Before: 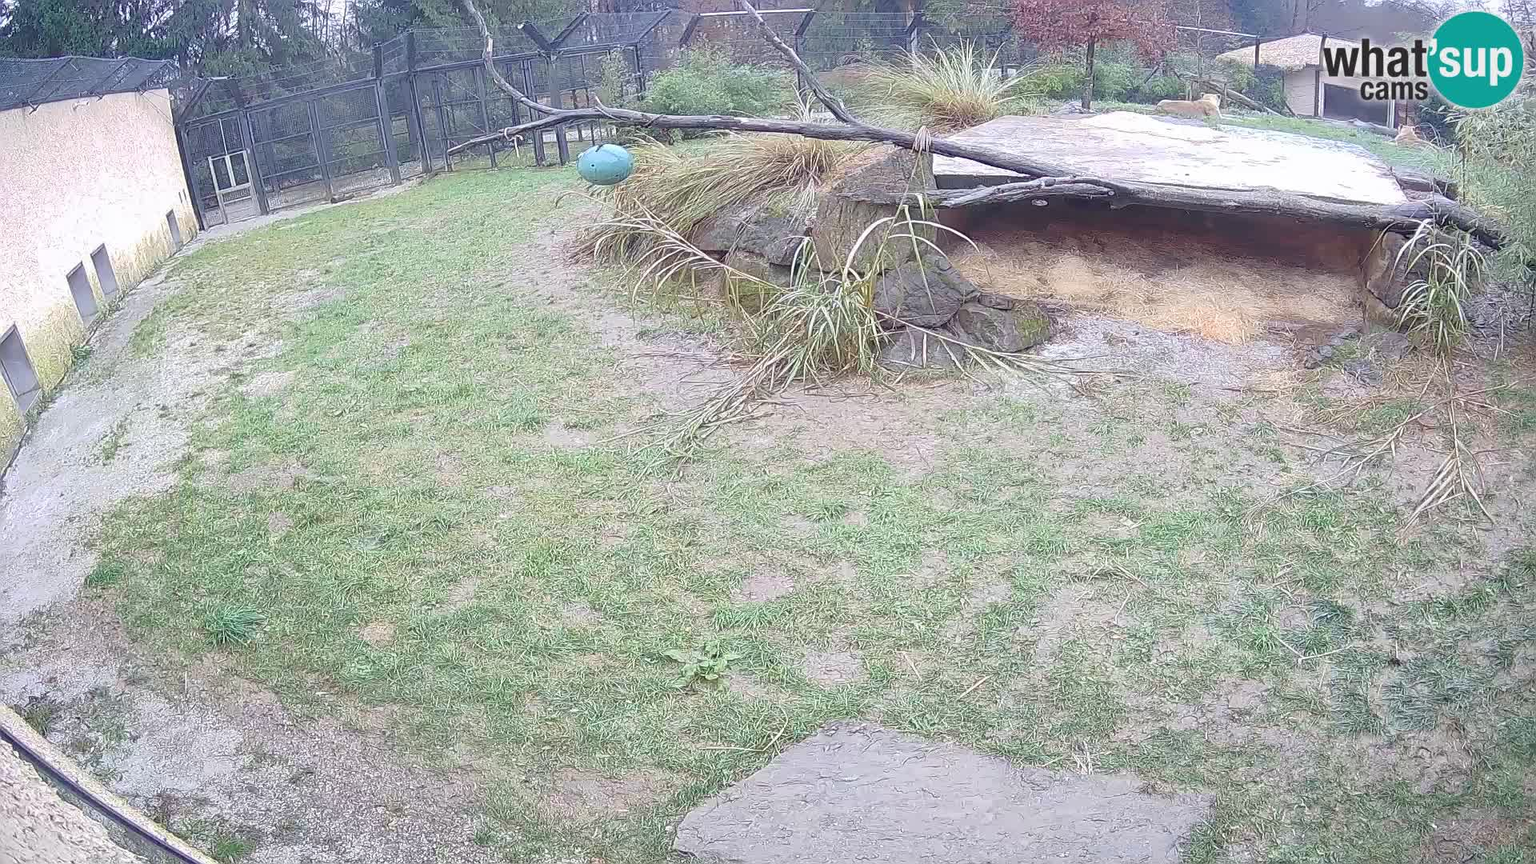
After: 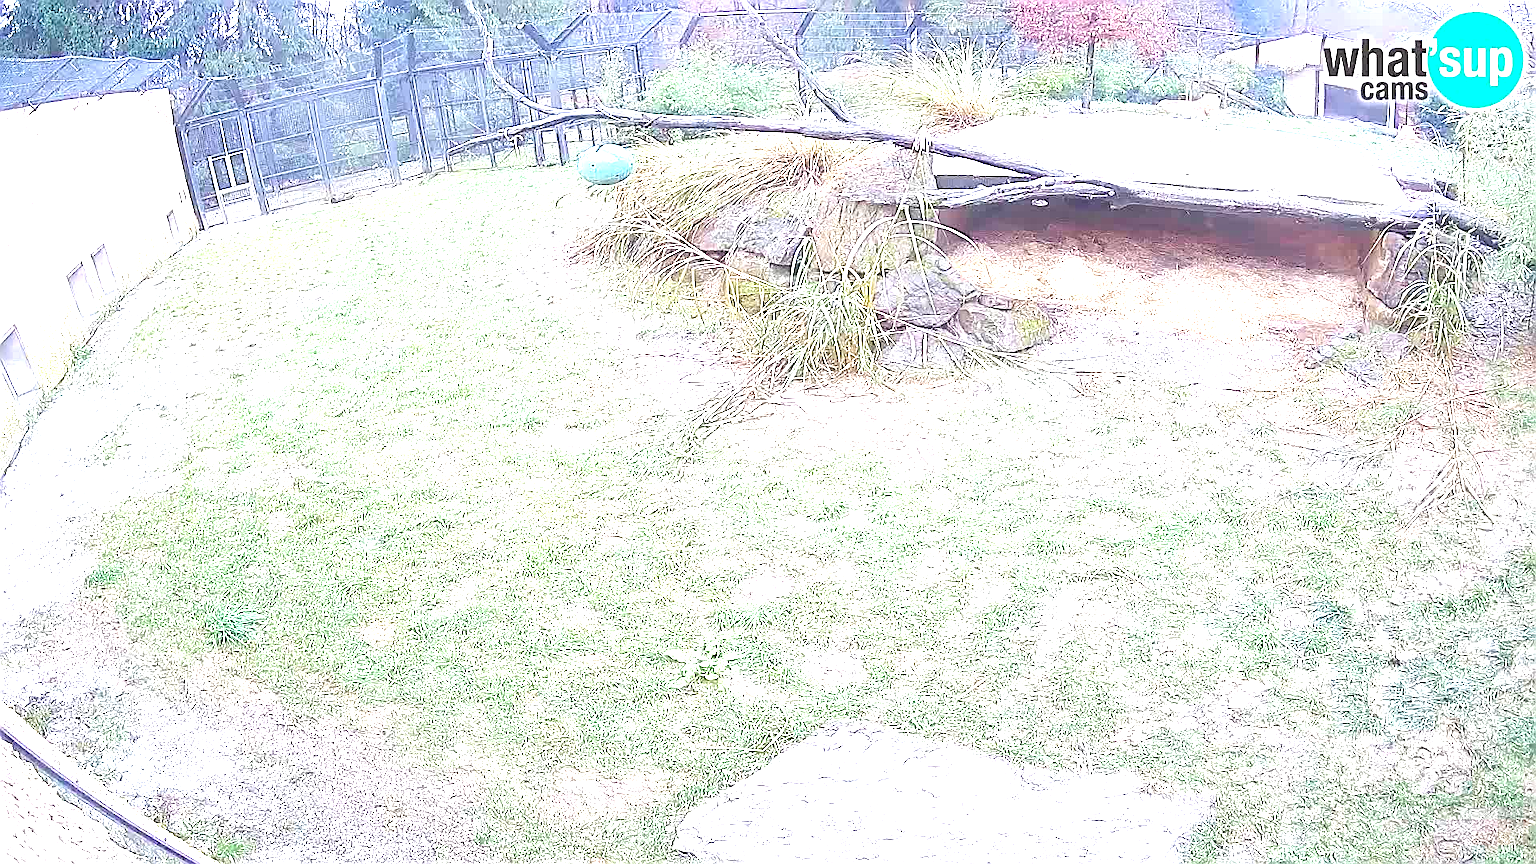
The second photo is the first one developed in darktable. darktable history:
sharpen: on, module defaults
contrast brightness saturation: saturation 0.101
exposure: black level correction 0, exposure 1.738 EV, compensate exposure bias true, compensate highlight preservation false
